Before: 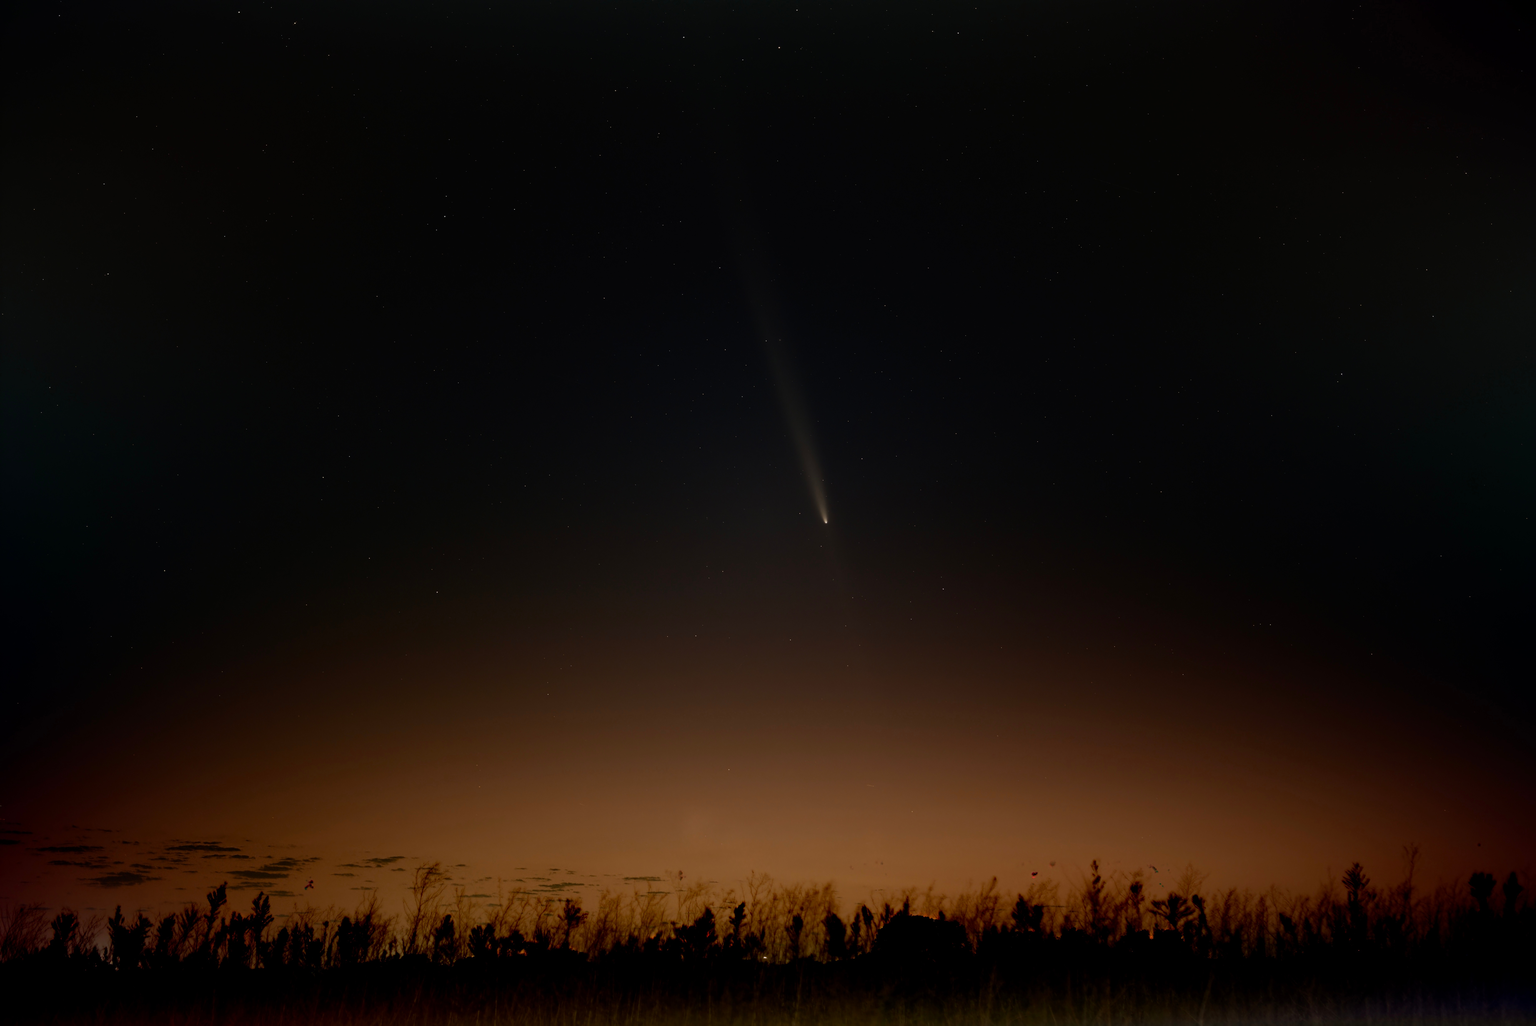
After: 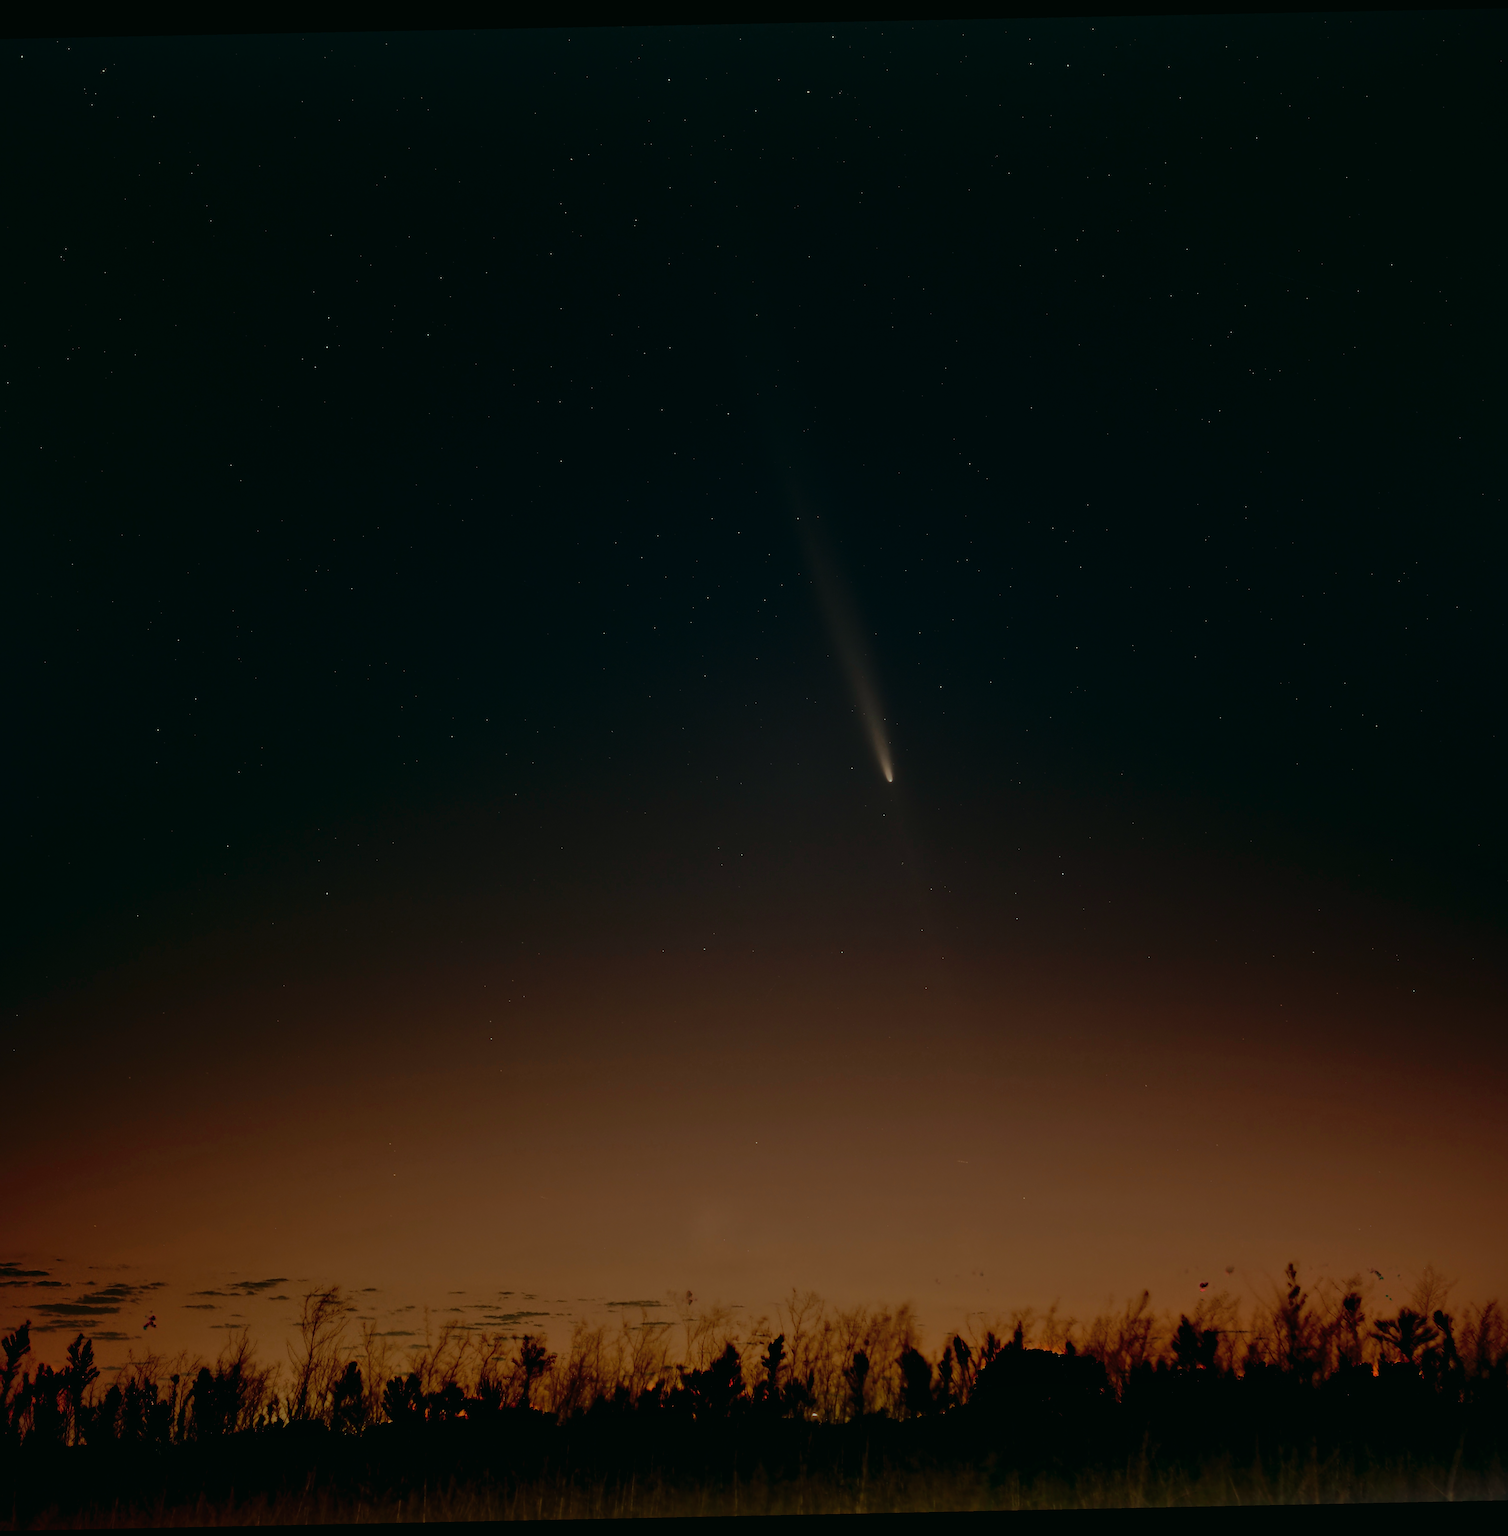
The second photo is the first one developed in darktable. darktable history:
crop and rotate: left 14.436%, right 18.898%
rotate and perspective: rotation -1.17°, automatic cropping off
white balance: red 1.127, blue 0.943
sharpen: amount 0.575
exposure: exposure -1 EV, compensate highlight preservation false
shadows and highlights: on, module defaults
color balance: mode lift, gamma, gain (sRGB), lift [0.997, 0.979, 1.021, 1.011], gamma [1, 1.084, 0.916, 0.998], gain [1, 0.87, 1.13, 1.101], contrast 4.55%, contrast fulcrum 38.24%, output saturation 104.09%
